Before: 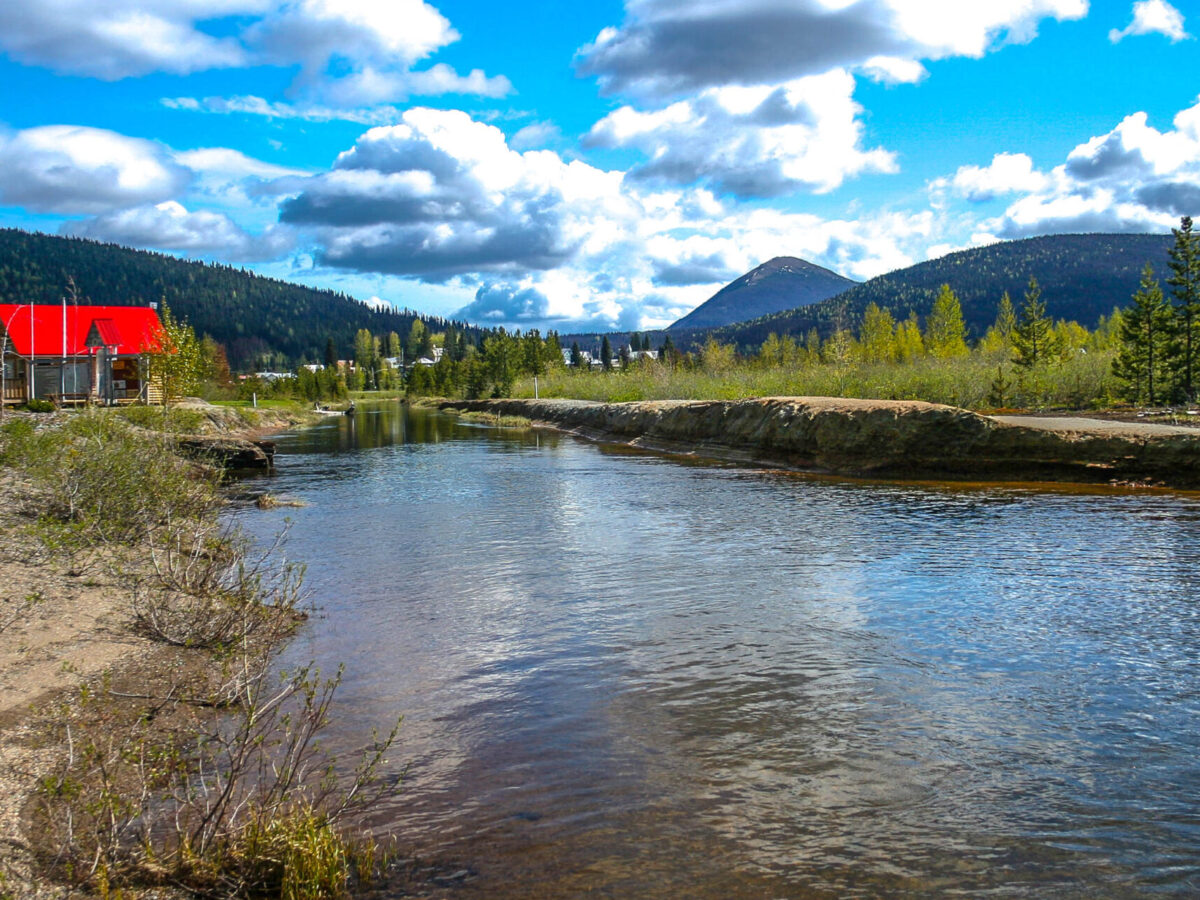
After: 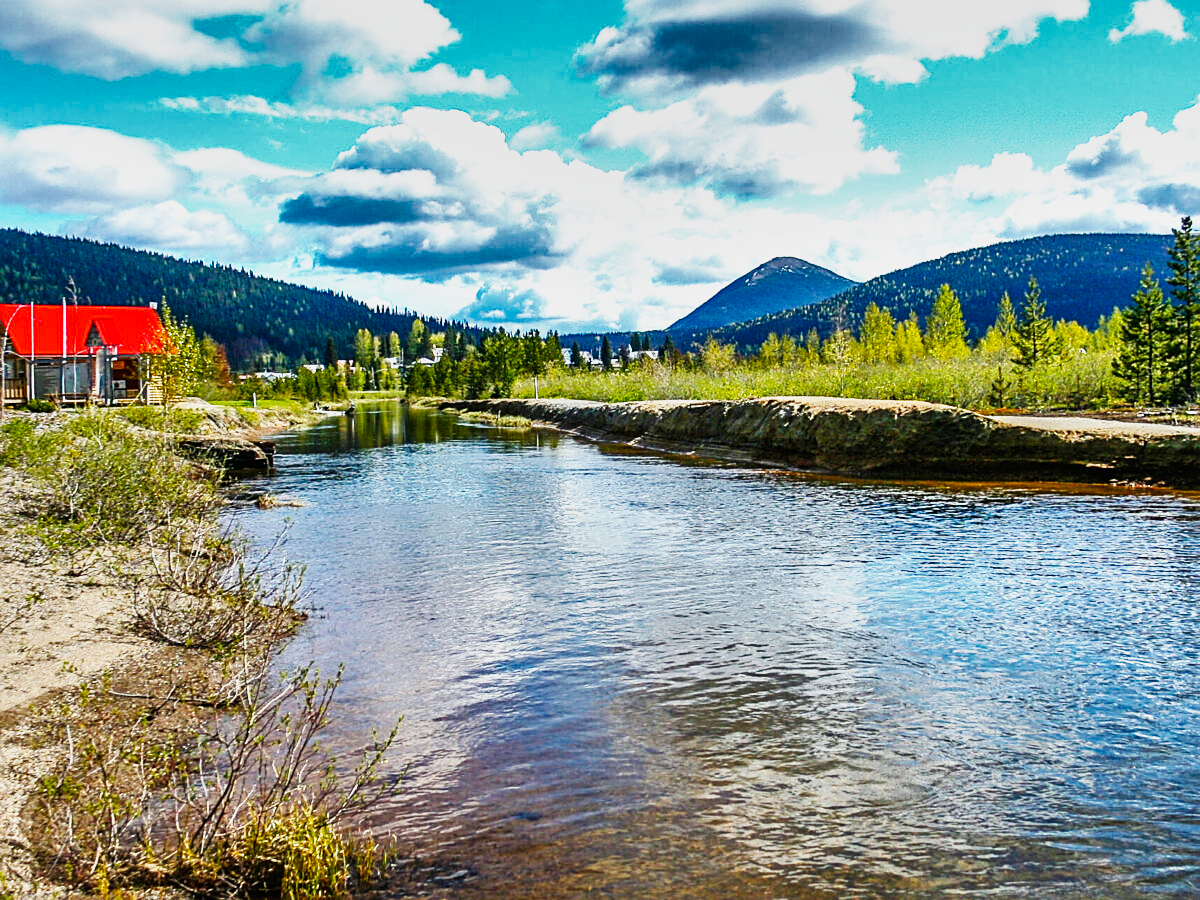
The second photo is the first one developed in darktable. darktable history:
sharpen: on, module defaults
base curve: curves: ch0 [(0, 0) (0.007, 0.004) (0.027, 0.03) (0.046, 0.07) (0.207, 0.54) (0.442, 0.872) (0.673, 0.972) (1, 1)], preserve colors none
white balance: red 0.986, blue 1.01
shadows and highlights: white point adjustment -3.64, highlights -63.34, highlights color adjustment 42%, soften with gaussian
